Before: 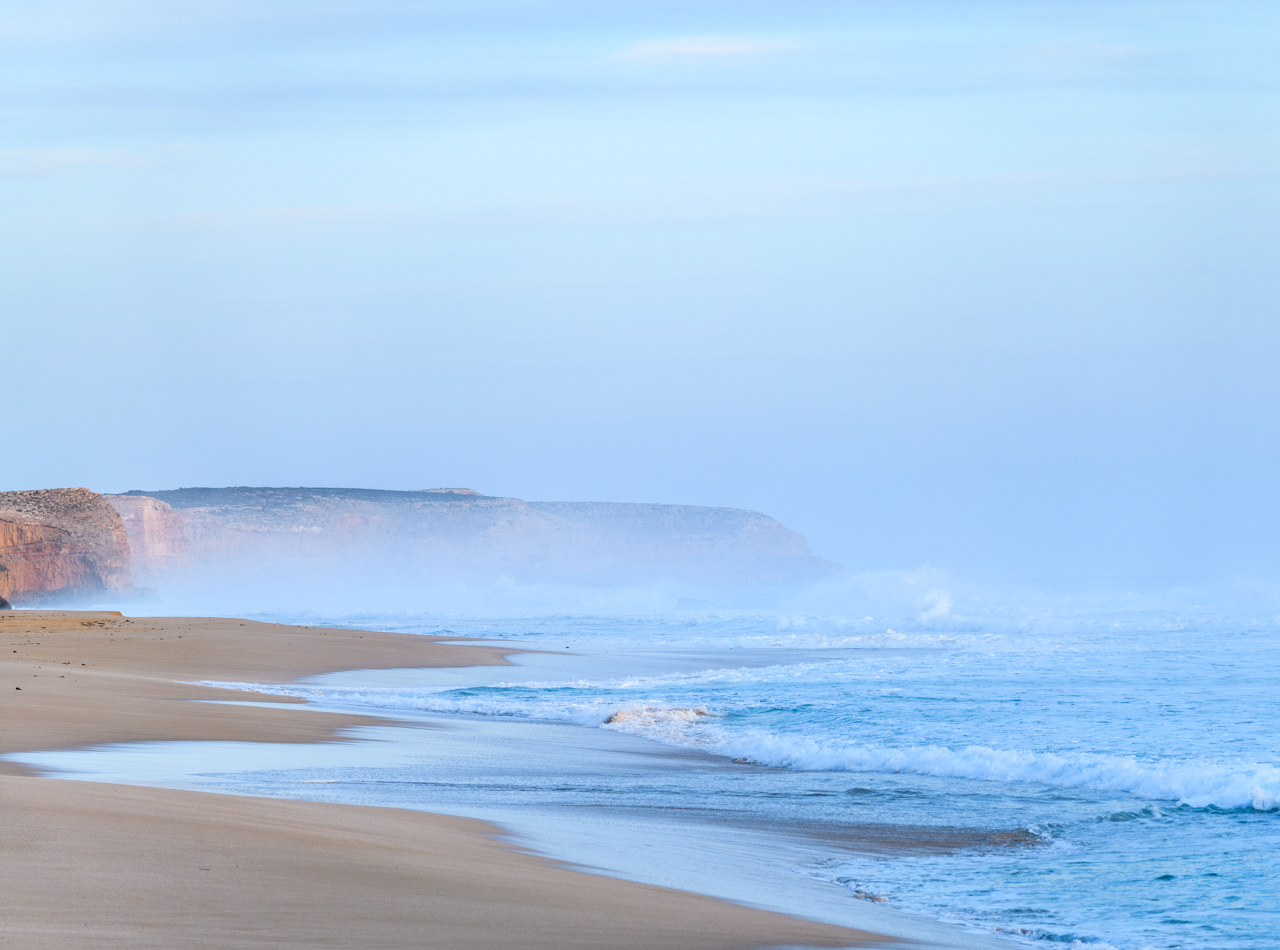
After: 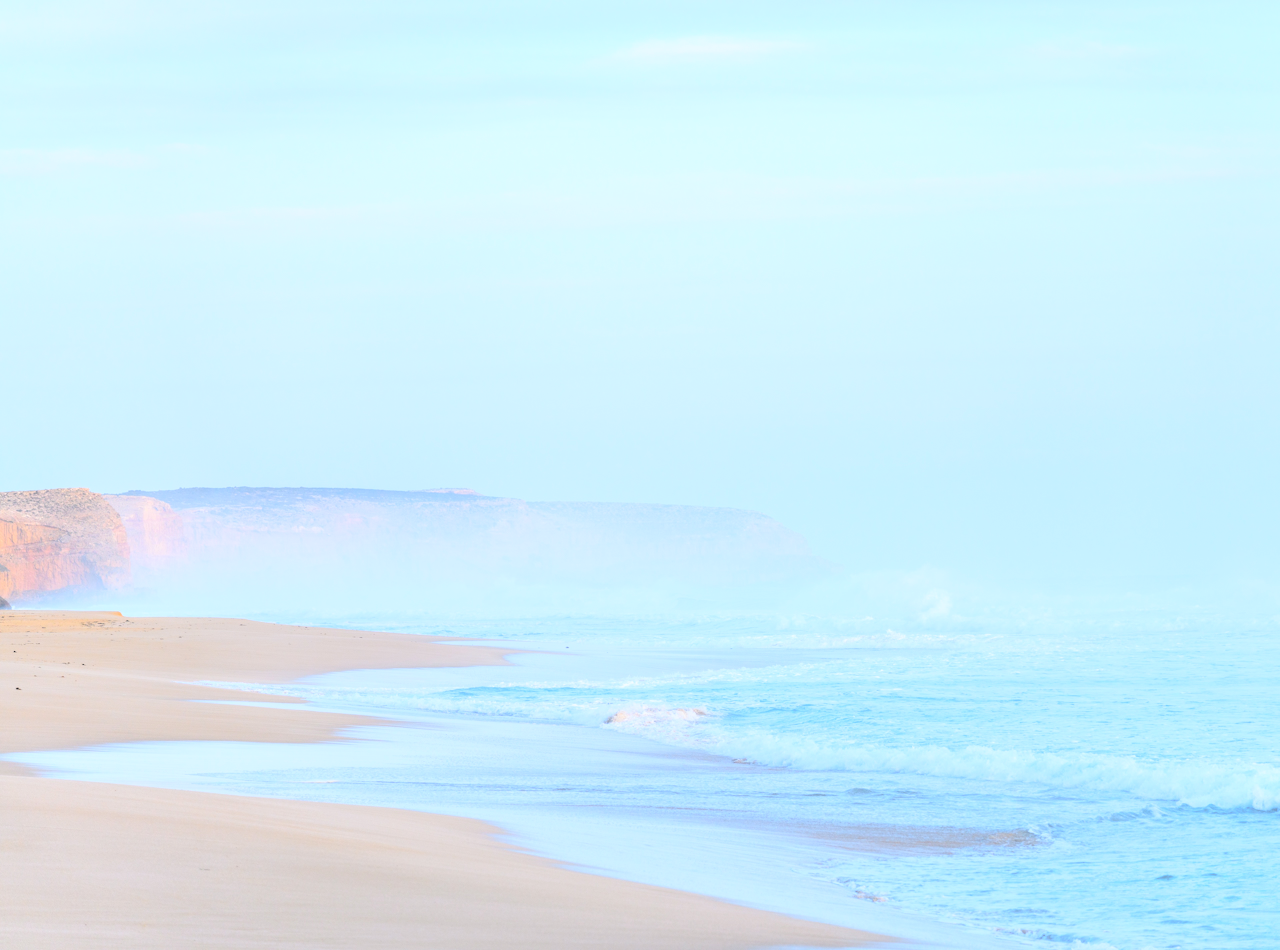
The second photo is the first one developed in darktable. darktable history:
tone equalizer: on, module defaults
contrast brightness saturation: brightness 1
